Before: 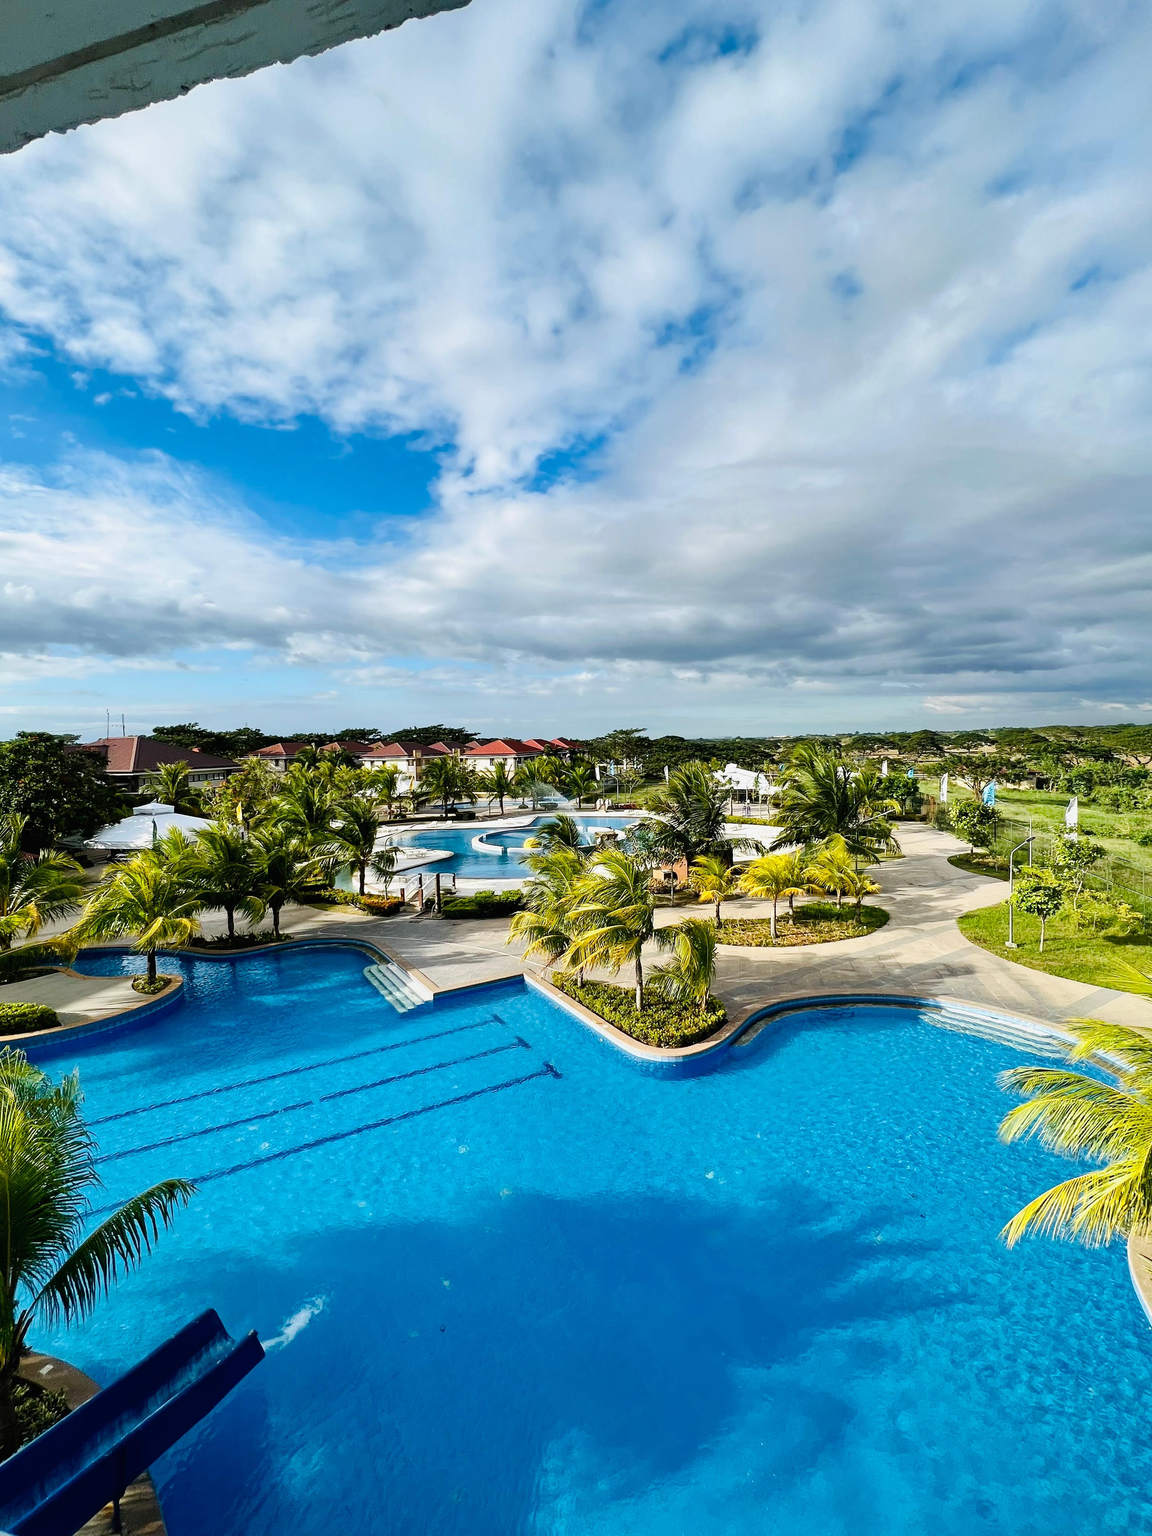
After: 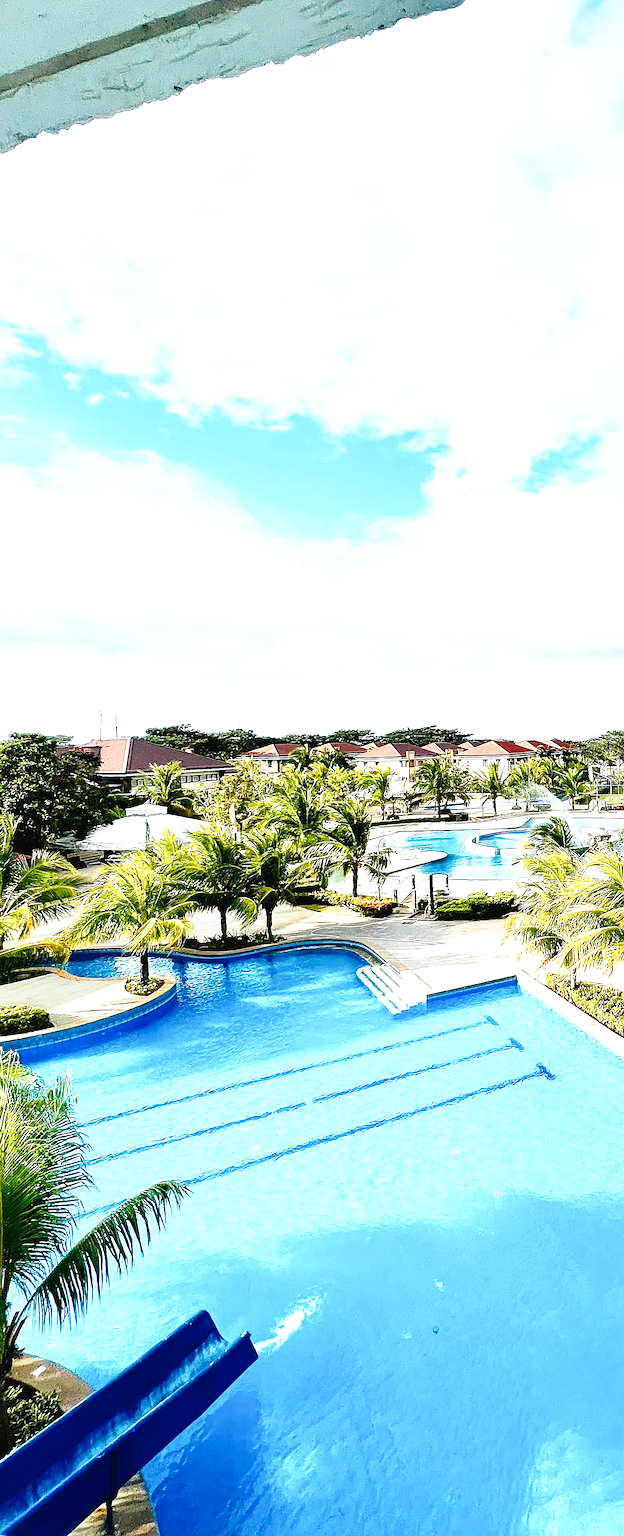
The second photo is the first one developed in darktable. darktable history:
sharpen: amount 0.899
crop: left 0.687%, right 45.169%, bottom 0.087%
base curve: curves: ch0 [(0, 0) (0.008, 0.007) (0.022, 0.029) (0.048, 0.089) (0.092, 0.197) (0.191, 0.399) (0.275, 0.534) (0.357, 0.65) (0.477, 0.78) (0.542, 0.833) (0.799, 0.973) (1, 1)], preserve colors none
exposure: black level correction 0, exposure 1.391 EV, compensate highlight preservation false
